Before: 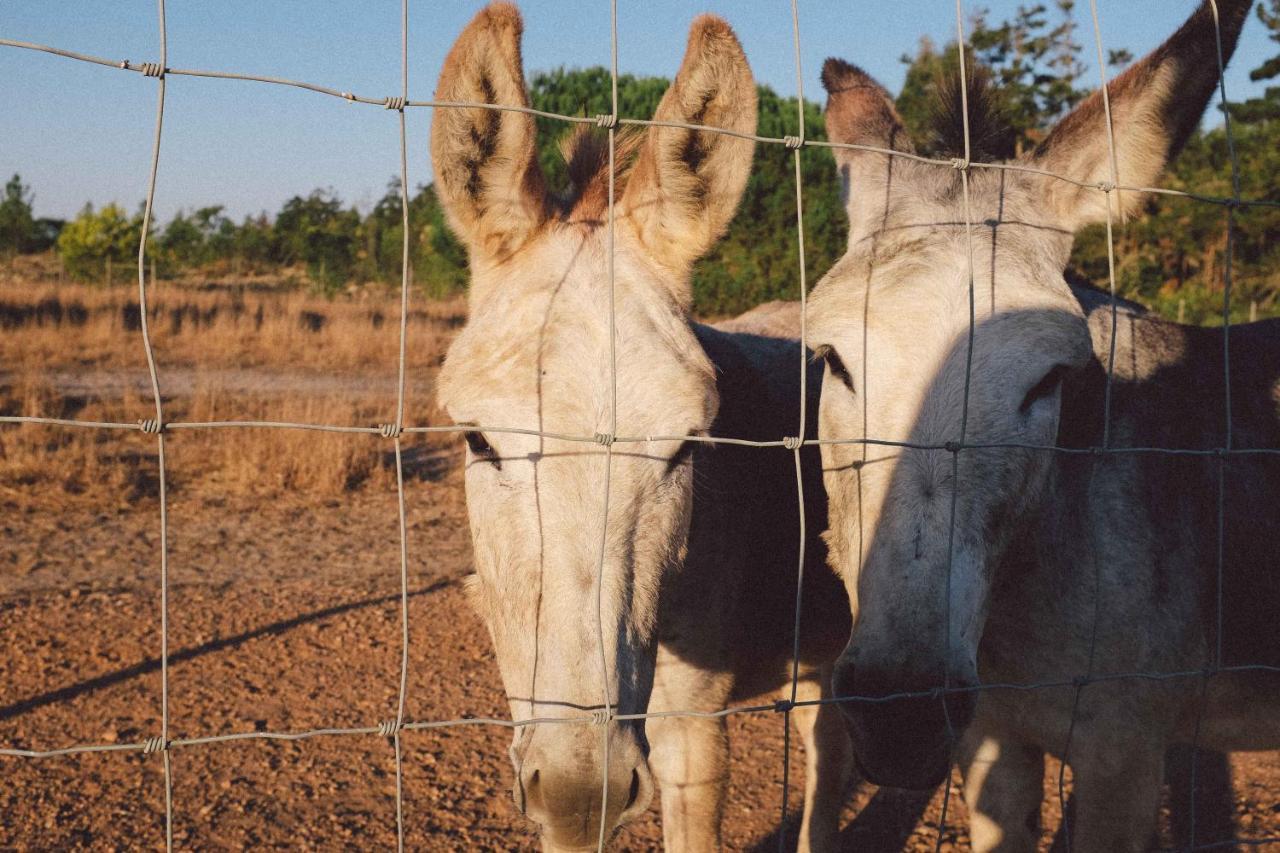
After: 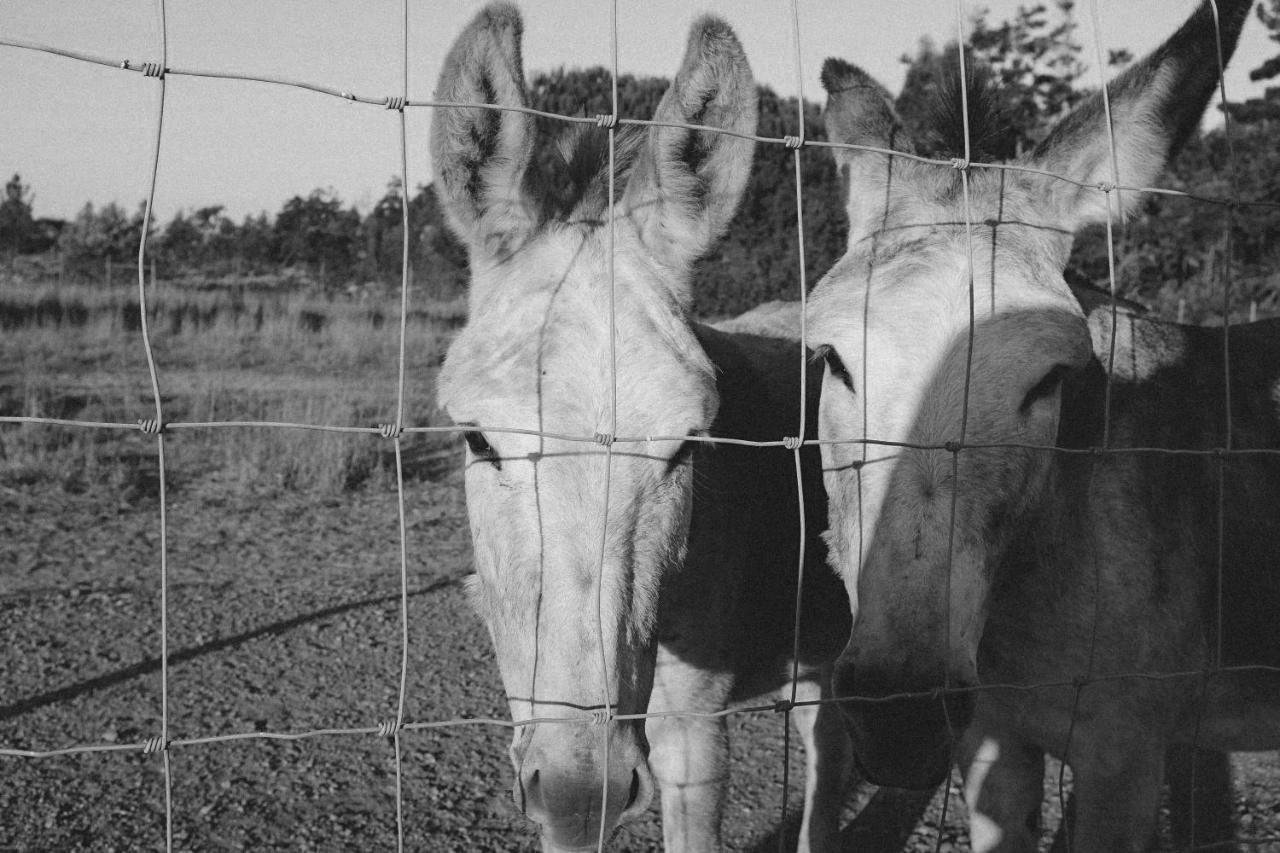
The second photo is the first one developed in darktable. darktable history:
color calibration: output gray [0.246, 0.254, 0.501, 0], illuminant as shot in camera, x 0.379, y 0.396, temperature 4136.73 K
